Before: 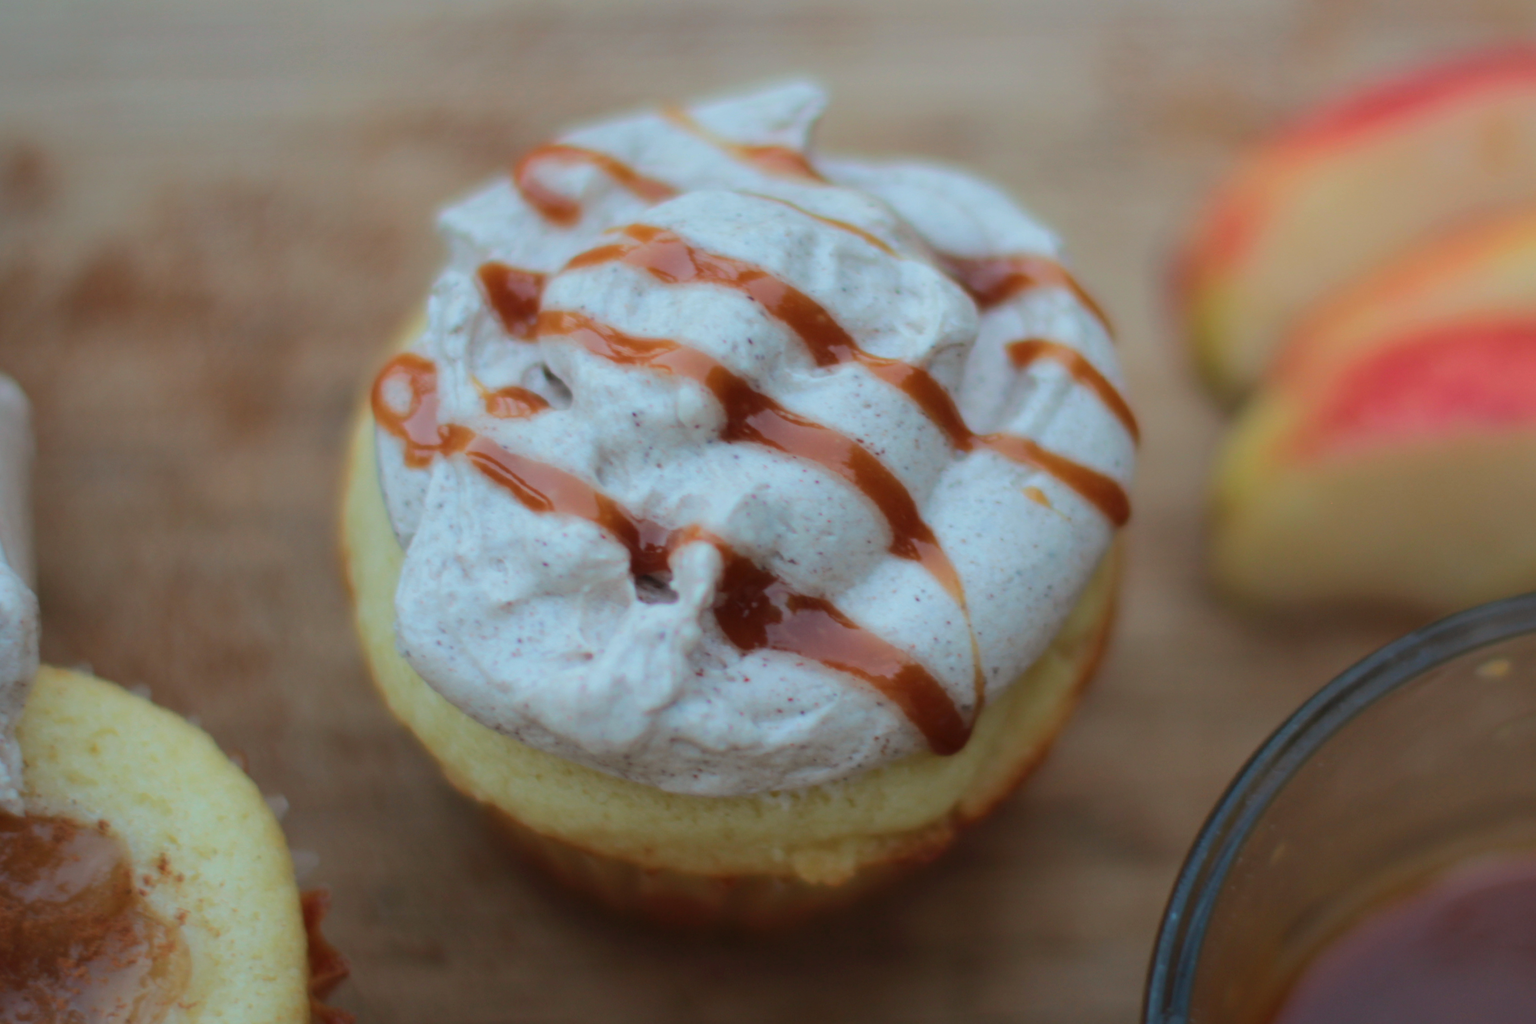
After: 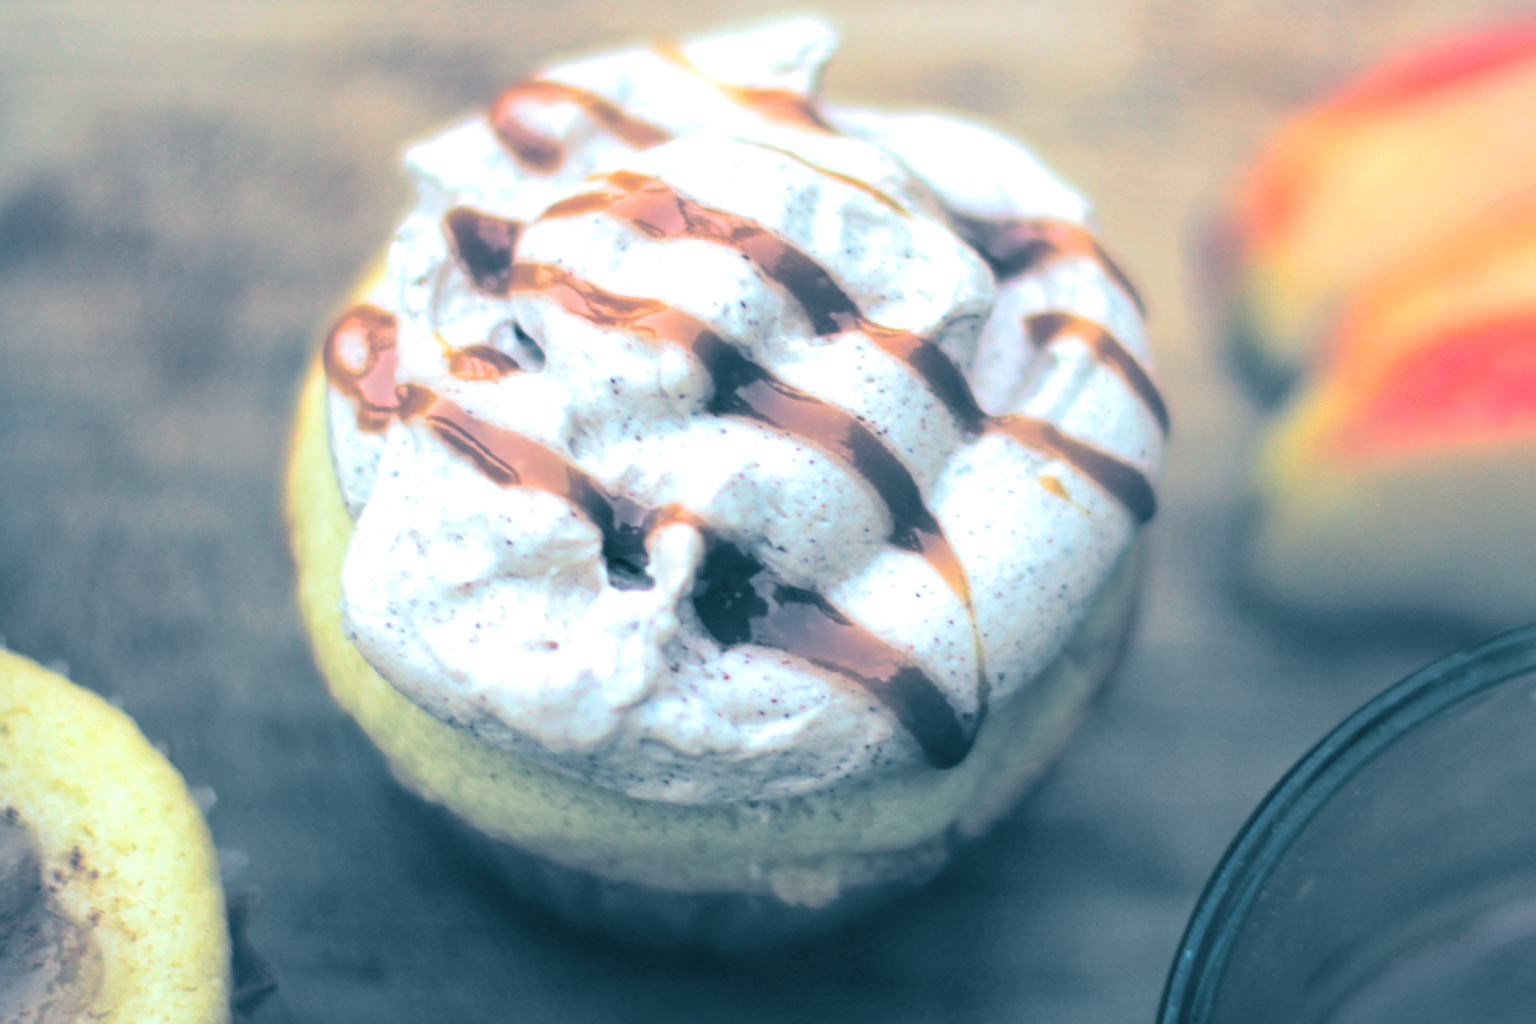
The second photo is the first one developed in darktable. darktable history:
split-toning: shadows › hue 212.4°, balance -70
crop and rotate: angle -1.96°, left 3.097%, top 4.154%, right 1.586%, bottom 0.529%
haze removal: compatibility mode true, adaptive false
exposure: black level correction 0, exposure 1.2 EV, compensate highlight preservation false
